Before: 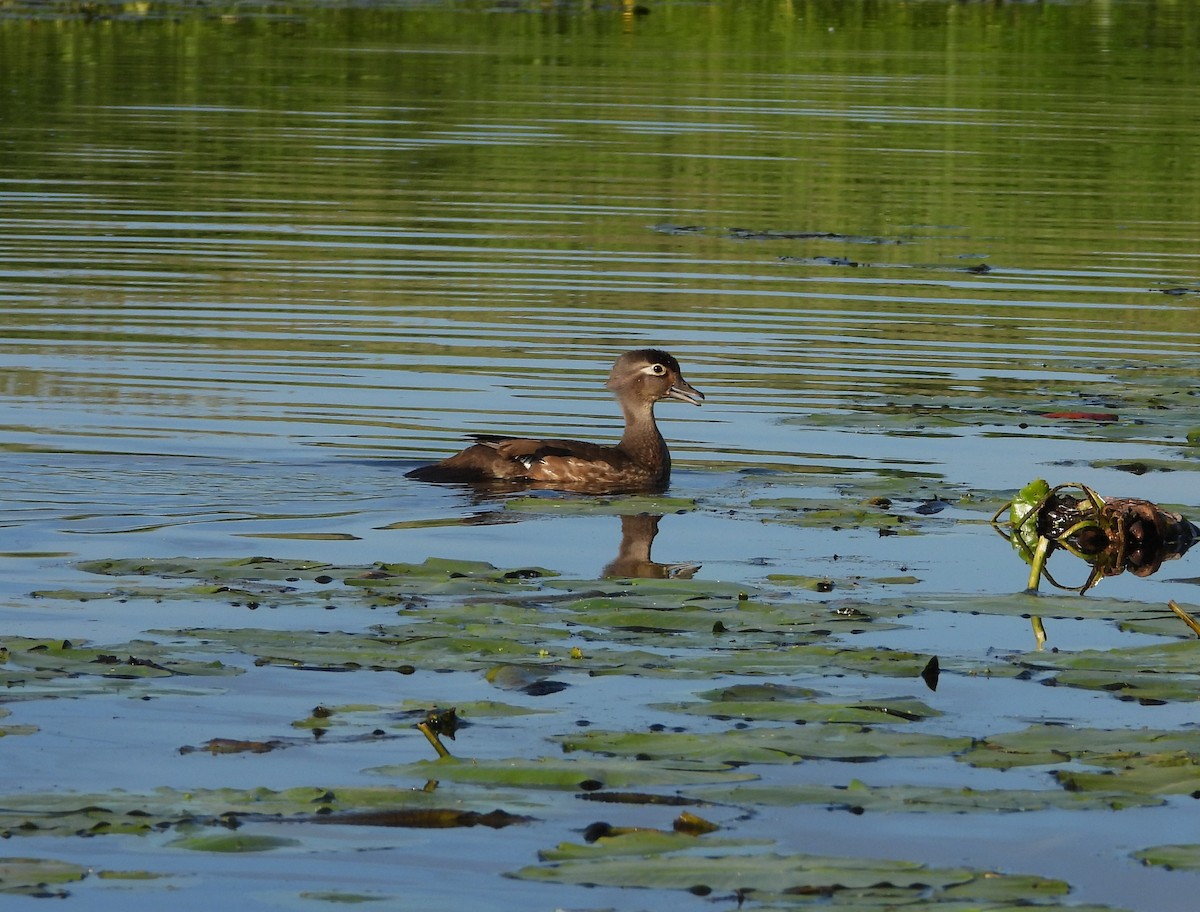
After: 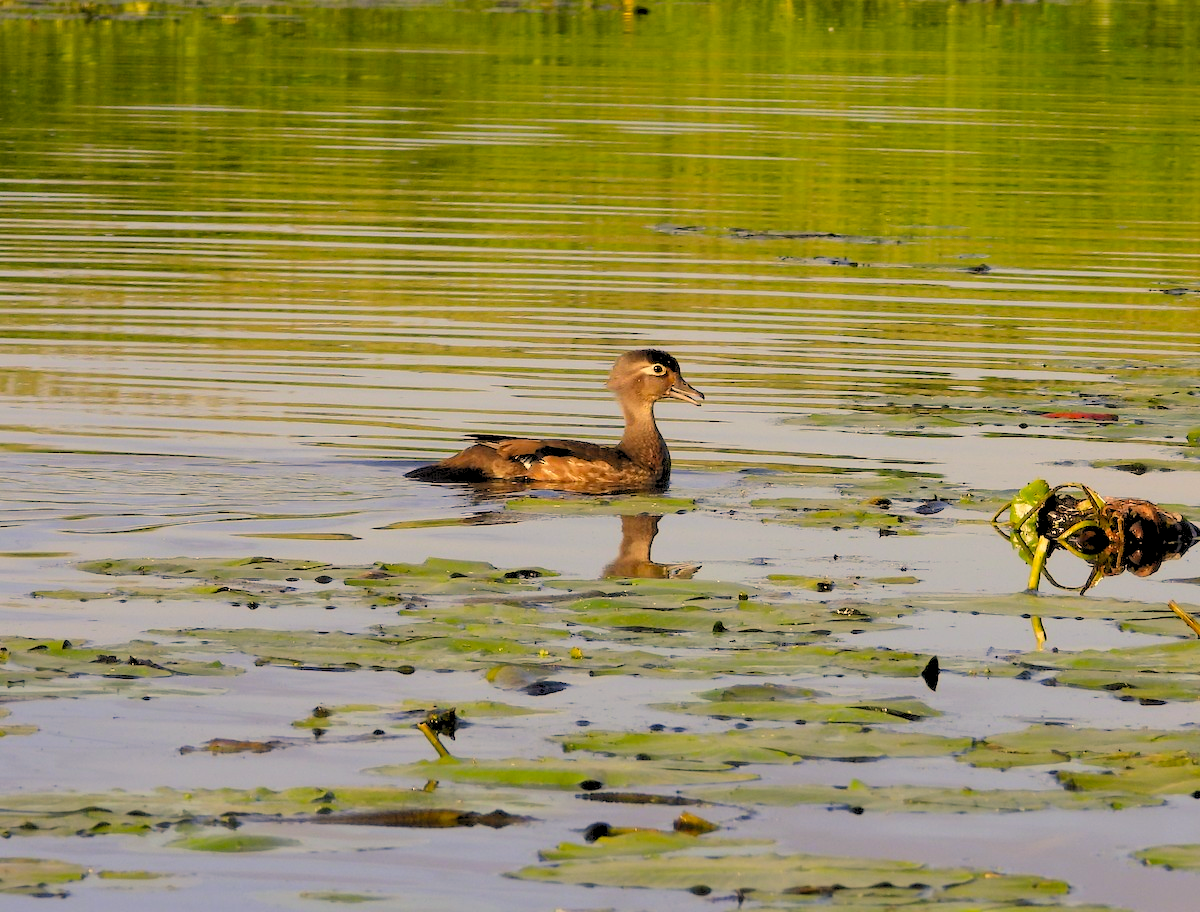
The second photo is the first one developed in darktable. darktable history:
levels: levels [0.072, 0.414, 0.976]
color correction: highlights a* 15.01, highlights b* 31.91
